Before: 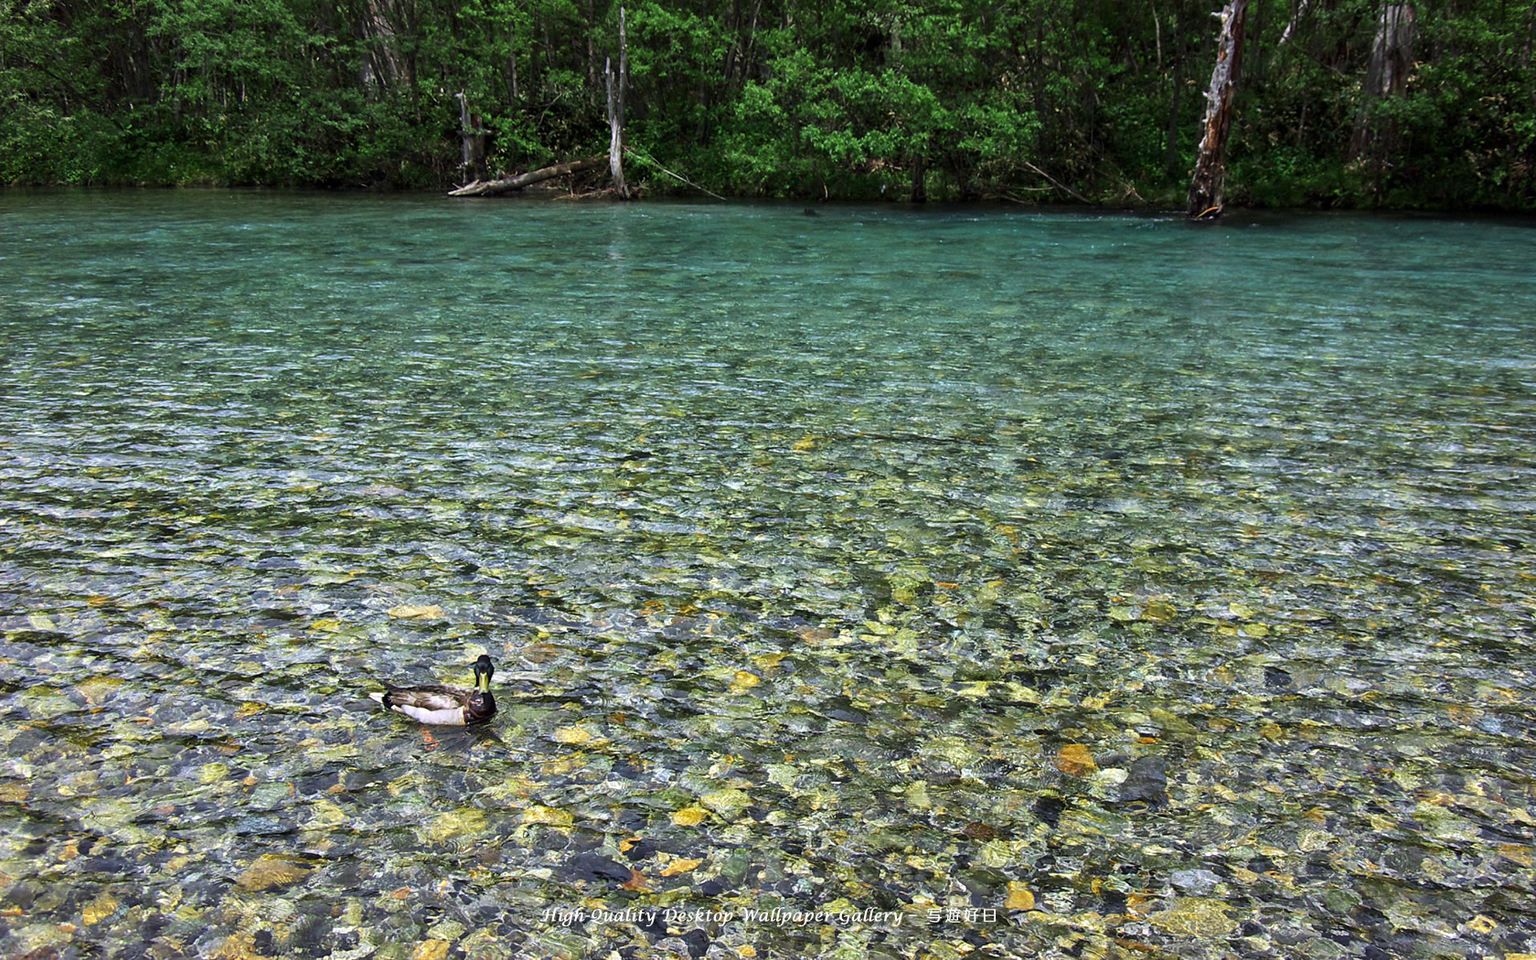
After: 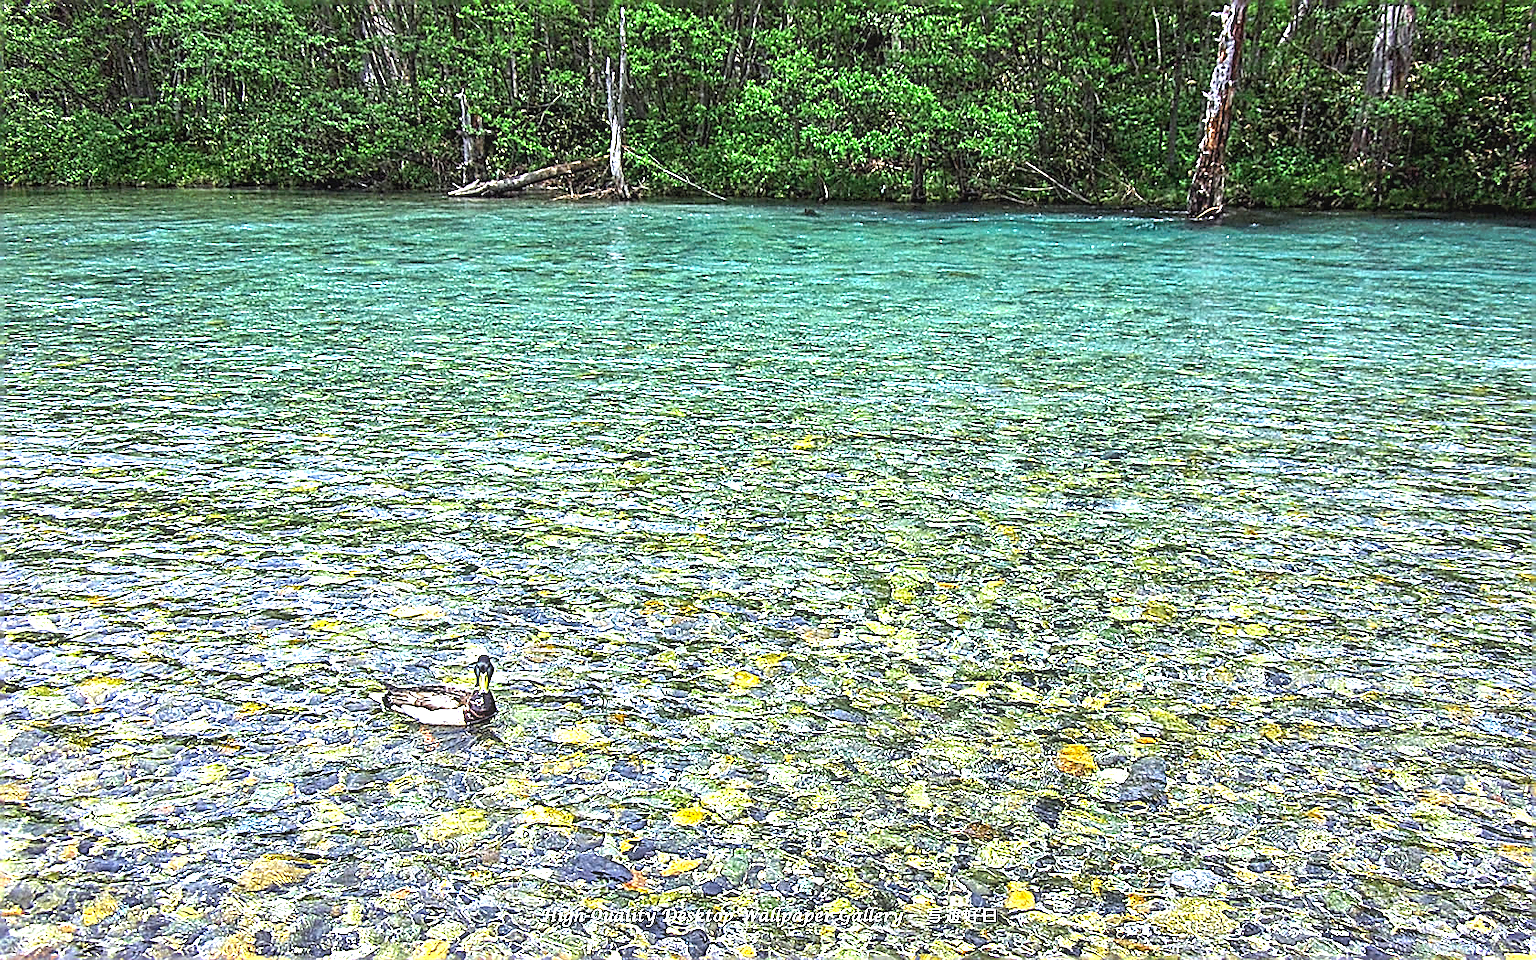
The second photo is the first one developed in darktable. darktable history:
local contrast: detail 130%
tone curve: curves: ch0 [(0, 0) (0.003, 0.012) (0.011, 0.015) (0.025, 0.027) (0.044, 0.045) (0.069, 0.064) (0.1, 0.093) (0.136, 0.133) (0.177, 0.177) (0.224, 0.221) (0.277, 0.272) (0.335, 0.342) (0.399, 0.398) (0.468, 0.462) (0.543, 0.547) (0.623, 0.624) (0.709, 0.711) (0.801, 0.792) (0.898, 0.889) (1, 1)], preserve colors none
sharpen: amount 2
exposure: black level correction 0, exposure 1.55 EV, compensate exposure bias true, compensate highlight preservation false
contrast brightness saturation: contrast -0.1, brightness 0.05, saturation 0.08
tone equalizer: on, module defaults
white balance: red 0.967, blue 1.049
color balance rgb: global vibrance 20%
